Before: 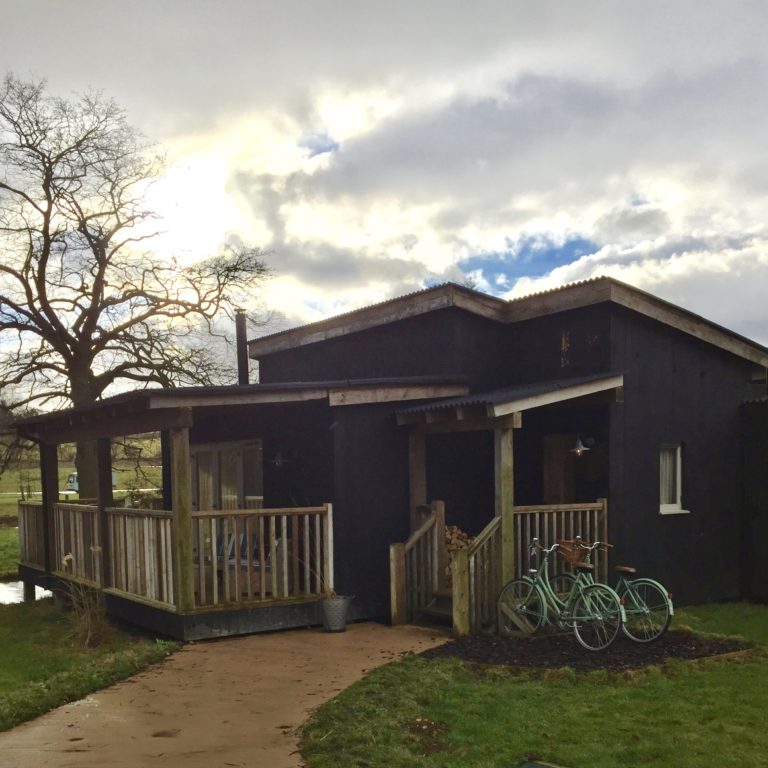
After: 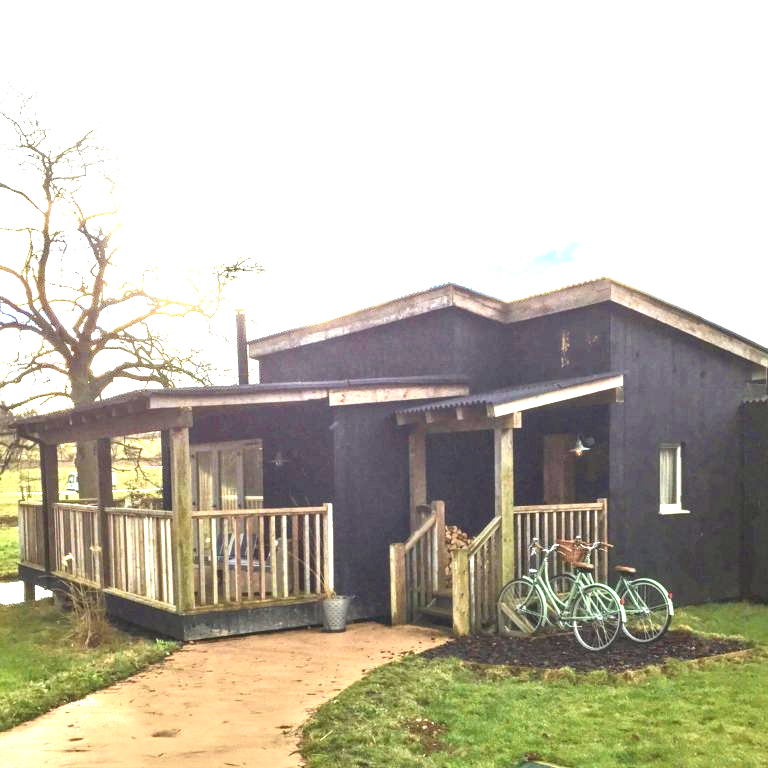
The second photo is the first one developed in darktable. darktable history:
sharpen: radius 2.922, amount 0.884, threshold 47.513
exposure: exposure 2.262 EV, compensate highlight preservation false
contrast brightness saturation: contrast 0.137
local contrast: on, module defaults
